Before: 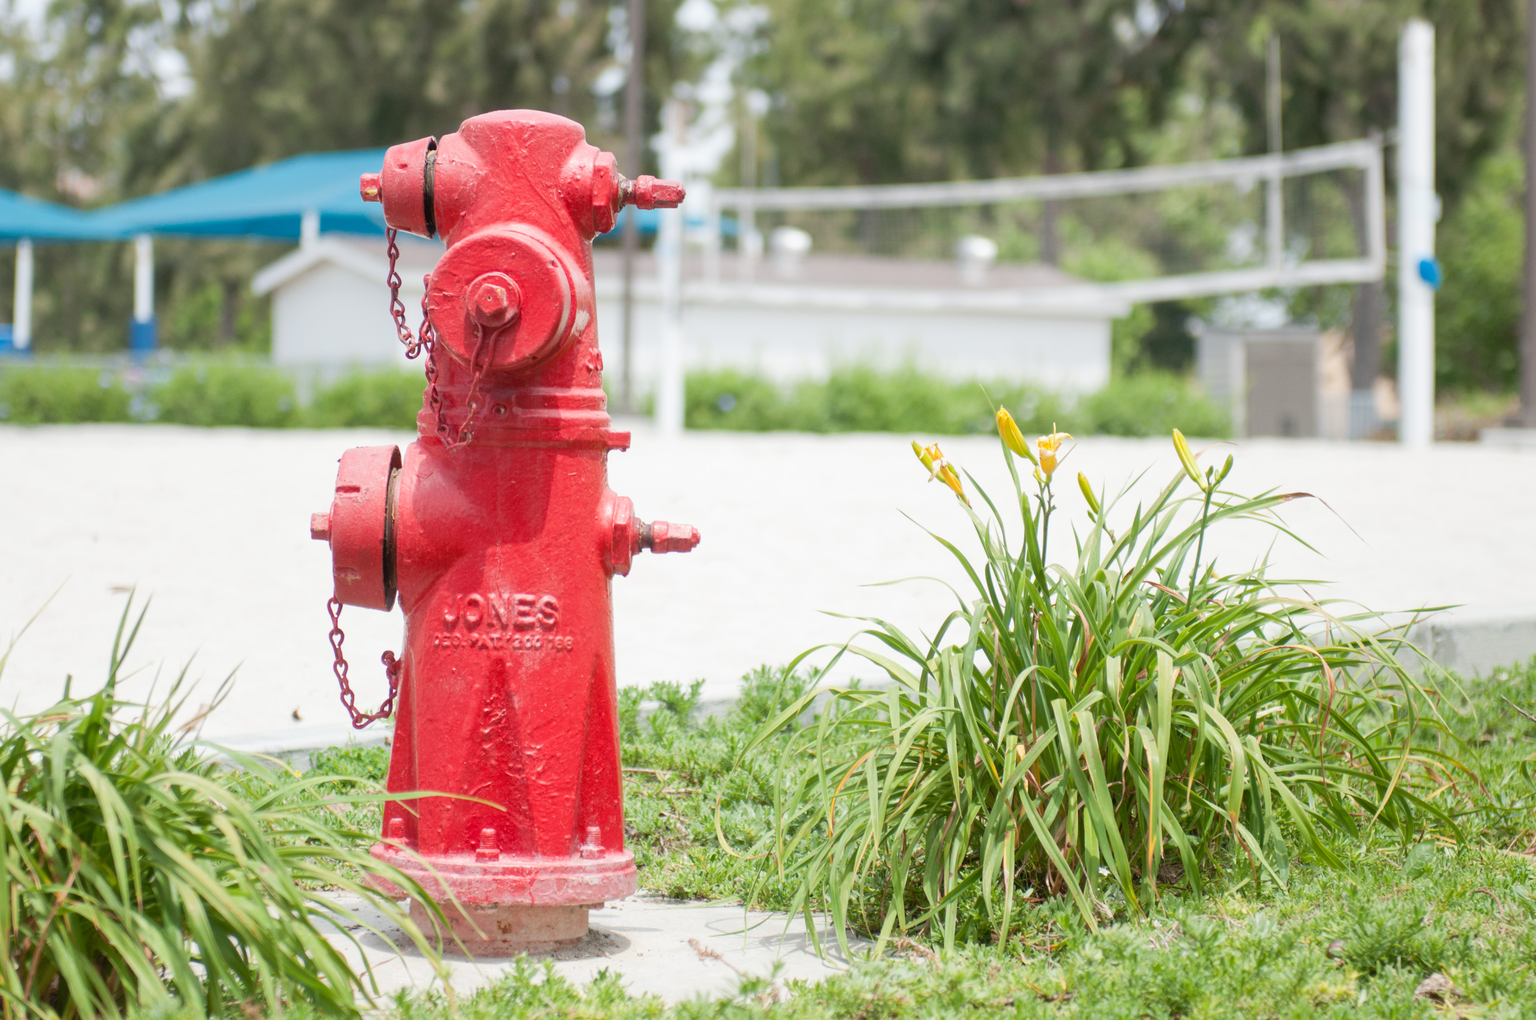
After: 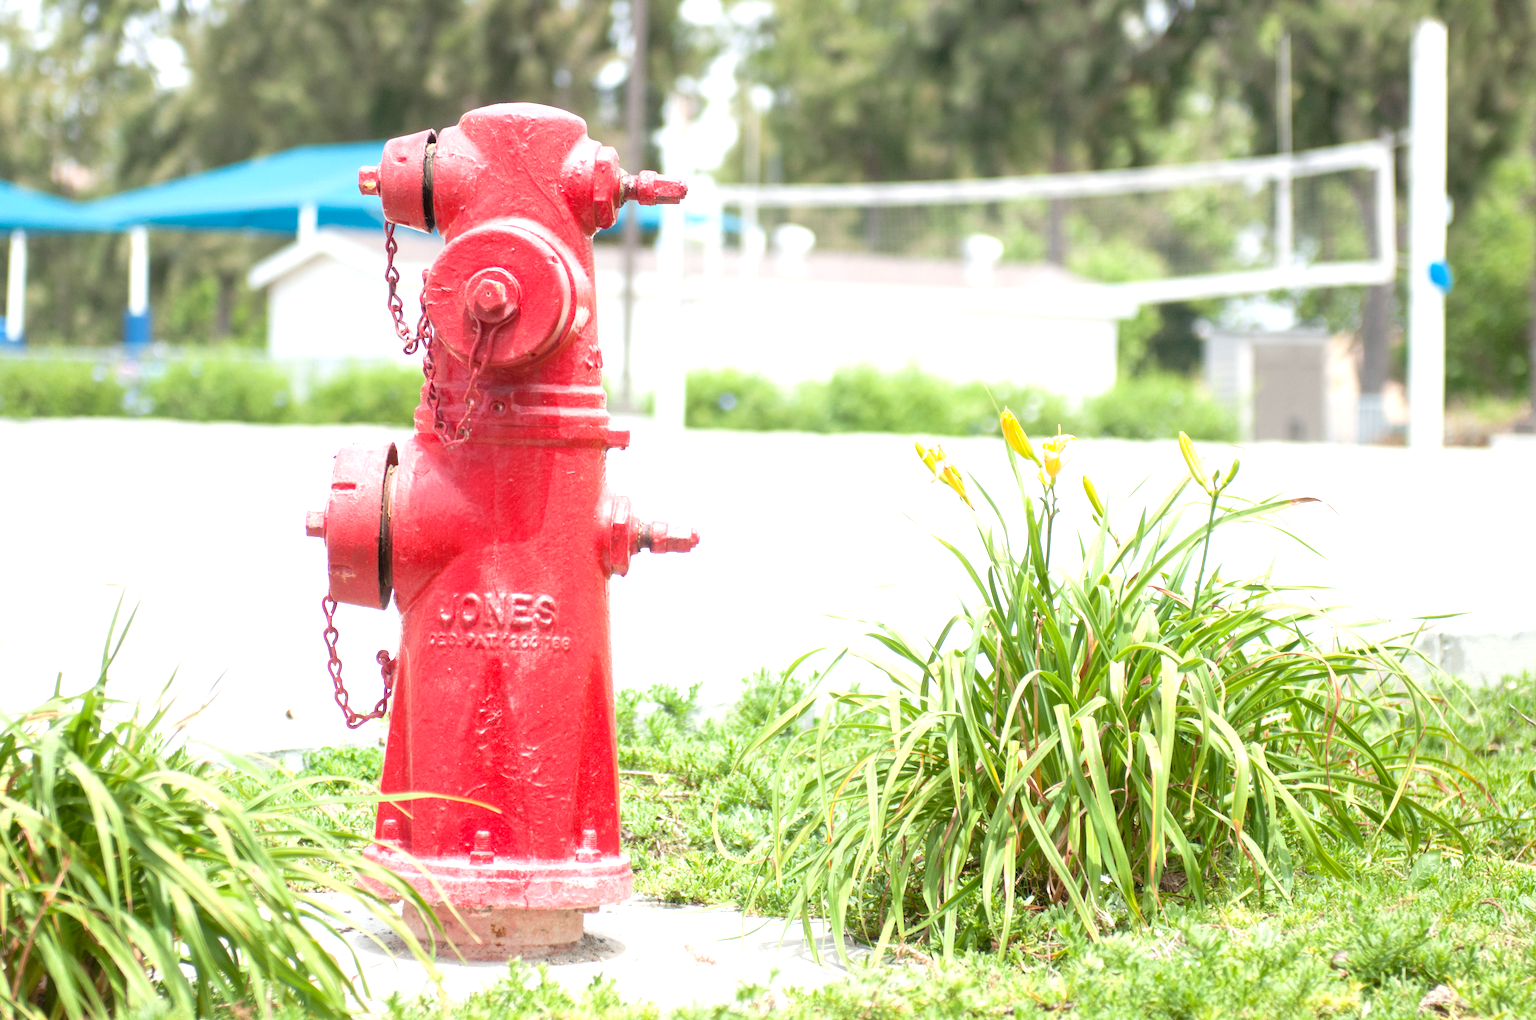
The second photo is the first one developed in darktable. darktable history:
exposure: black level correction 0.001, exposure 1.12 EV, compensate exposure bias true, compensate highlight preservation false
crop and rotate: angle -0.469°
